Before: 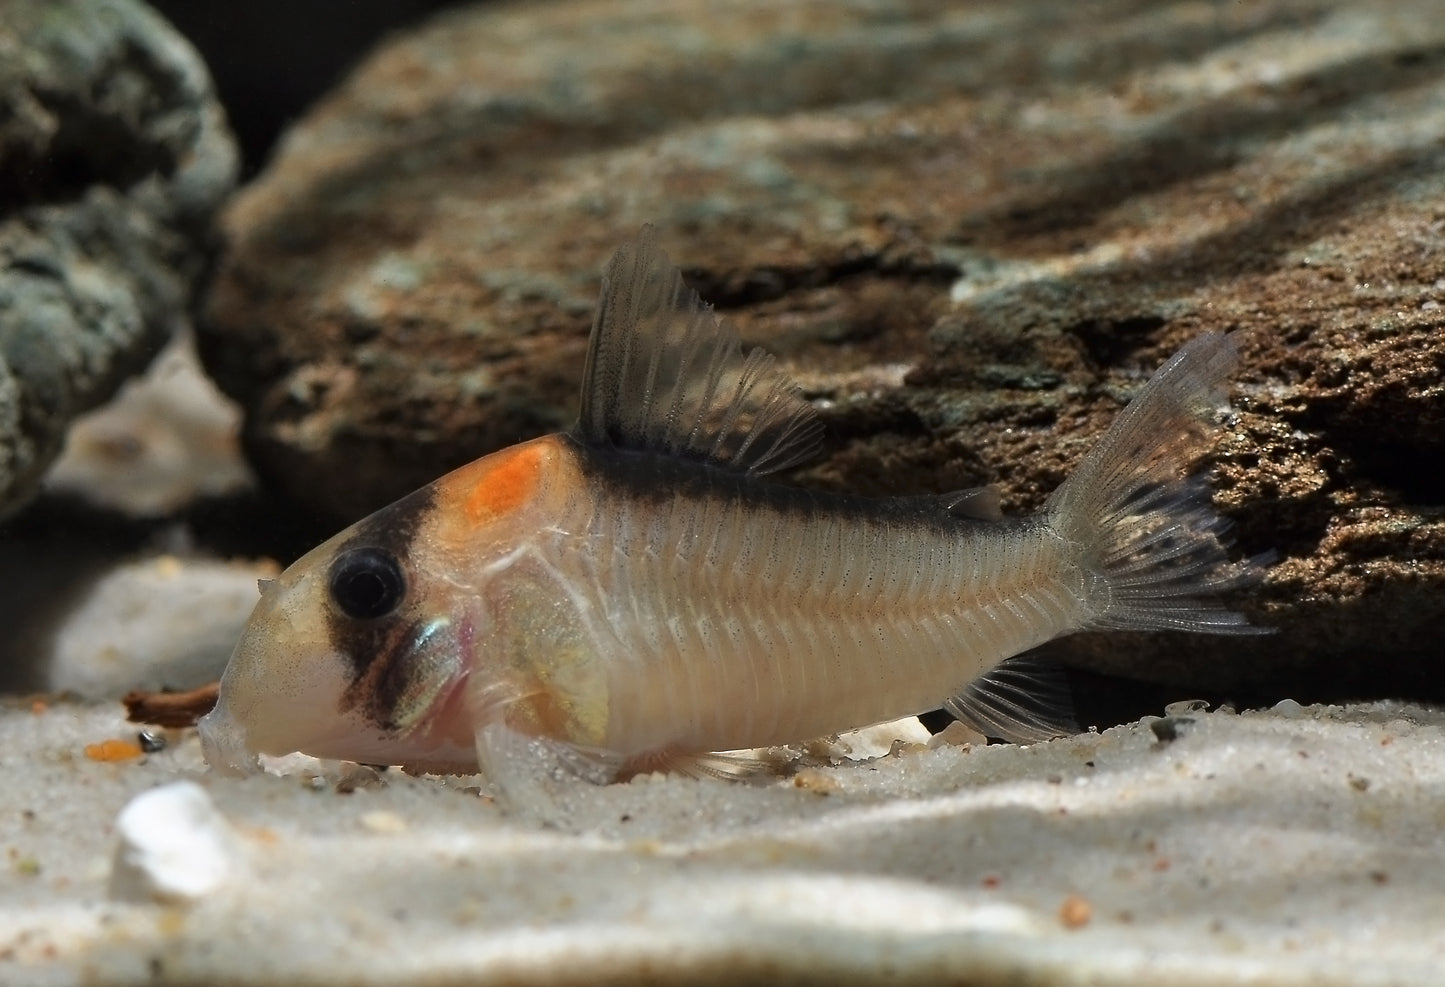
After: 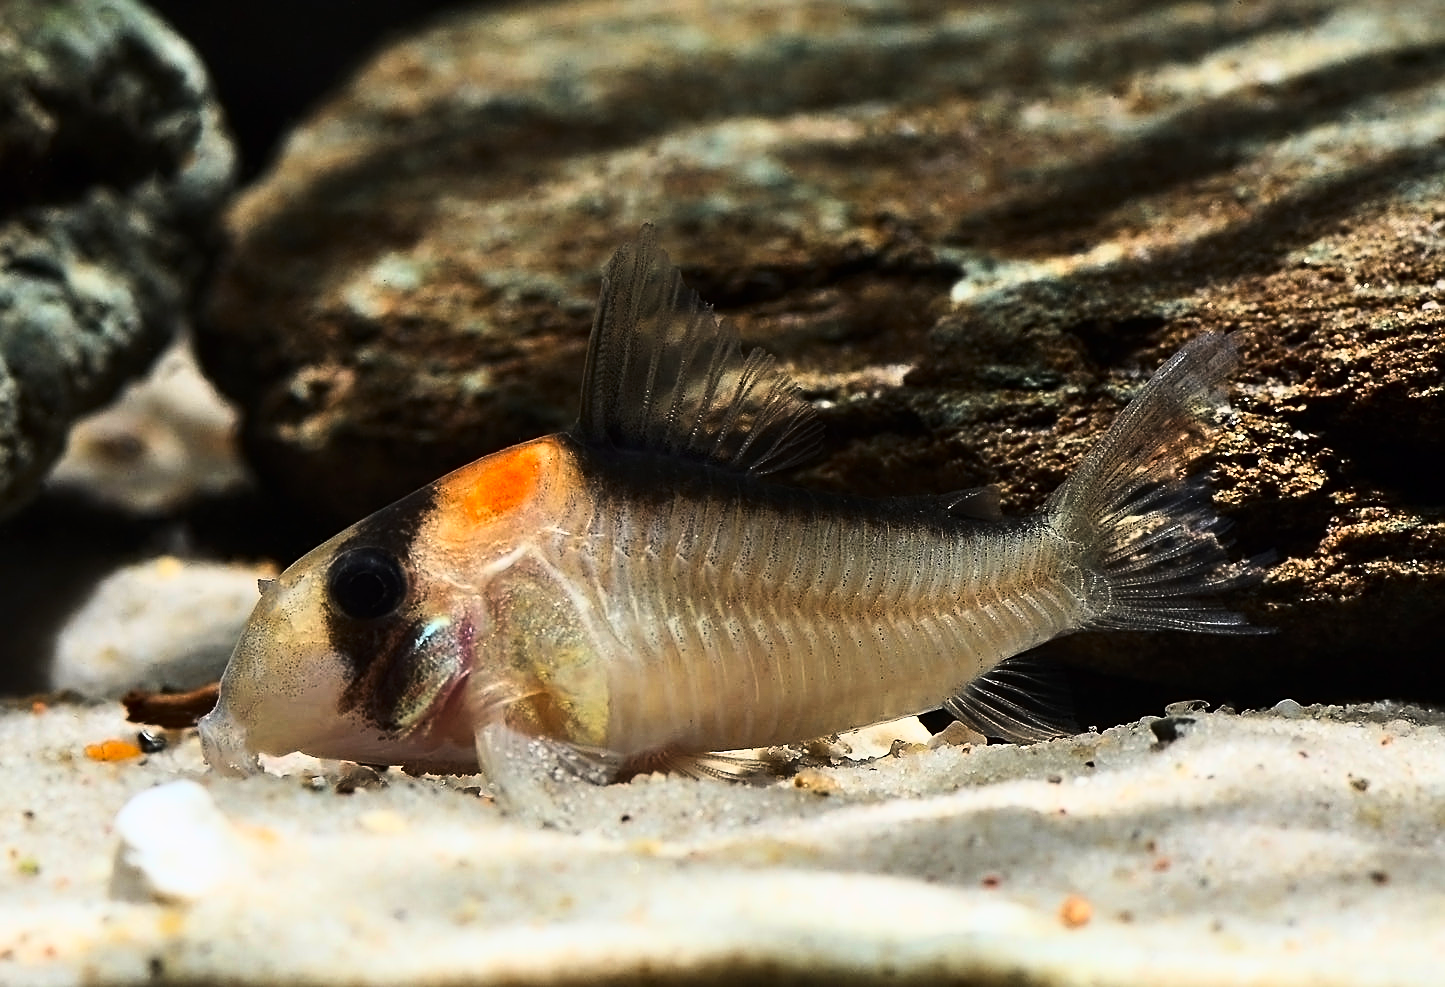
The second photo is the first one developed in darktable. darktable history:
contrast brightness saturation: contrast 0.181, saturation 0.297
tone curve: curves: ch0 [(0, 0) (0.187, 0.12) (0.384, 0.363) (0.577, 0.681) (0.735, 0.881) (0.864, 0.959) (1, 0.987)]; ch1 [(0, 0) (0.402, 0.36) (0.476, 0.466) (0.501, 0.501) (0.518, 0.514) (0.564, 0.614) (0.614, 0.664) (0.741, 0.829) (1, 1)]; ch2 [(0, 0) (0.429, 0.387) (0.483, 0.481) (0.503, 0.501) (0.522, 0.533) (0.564, 0.605) (0.615, 0.697) (0.702, 0.774) (1, 0.895)], color space Lab, linked channels, preserve colors none
sharpen: on, module defaults
